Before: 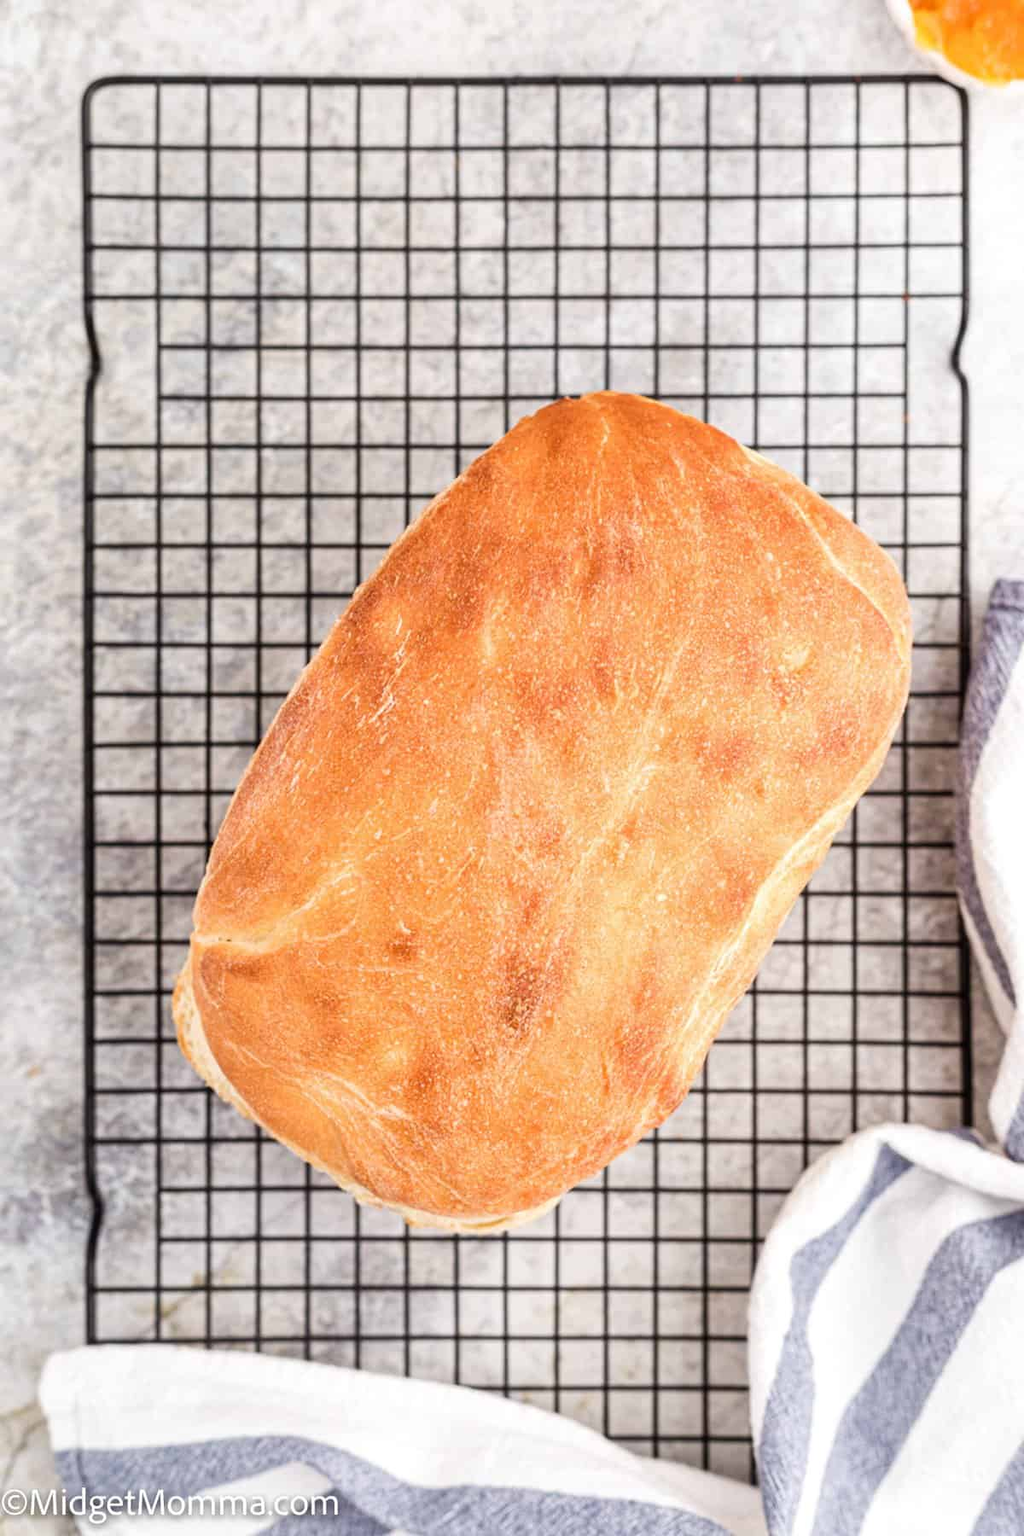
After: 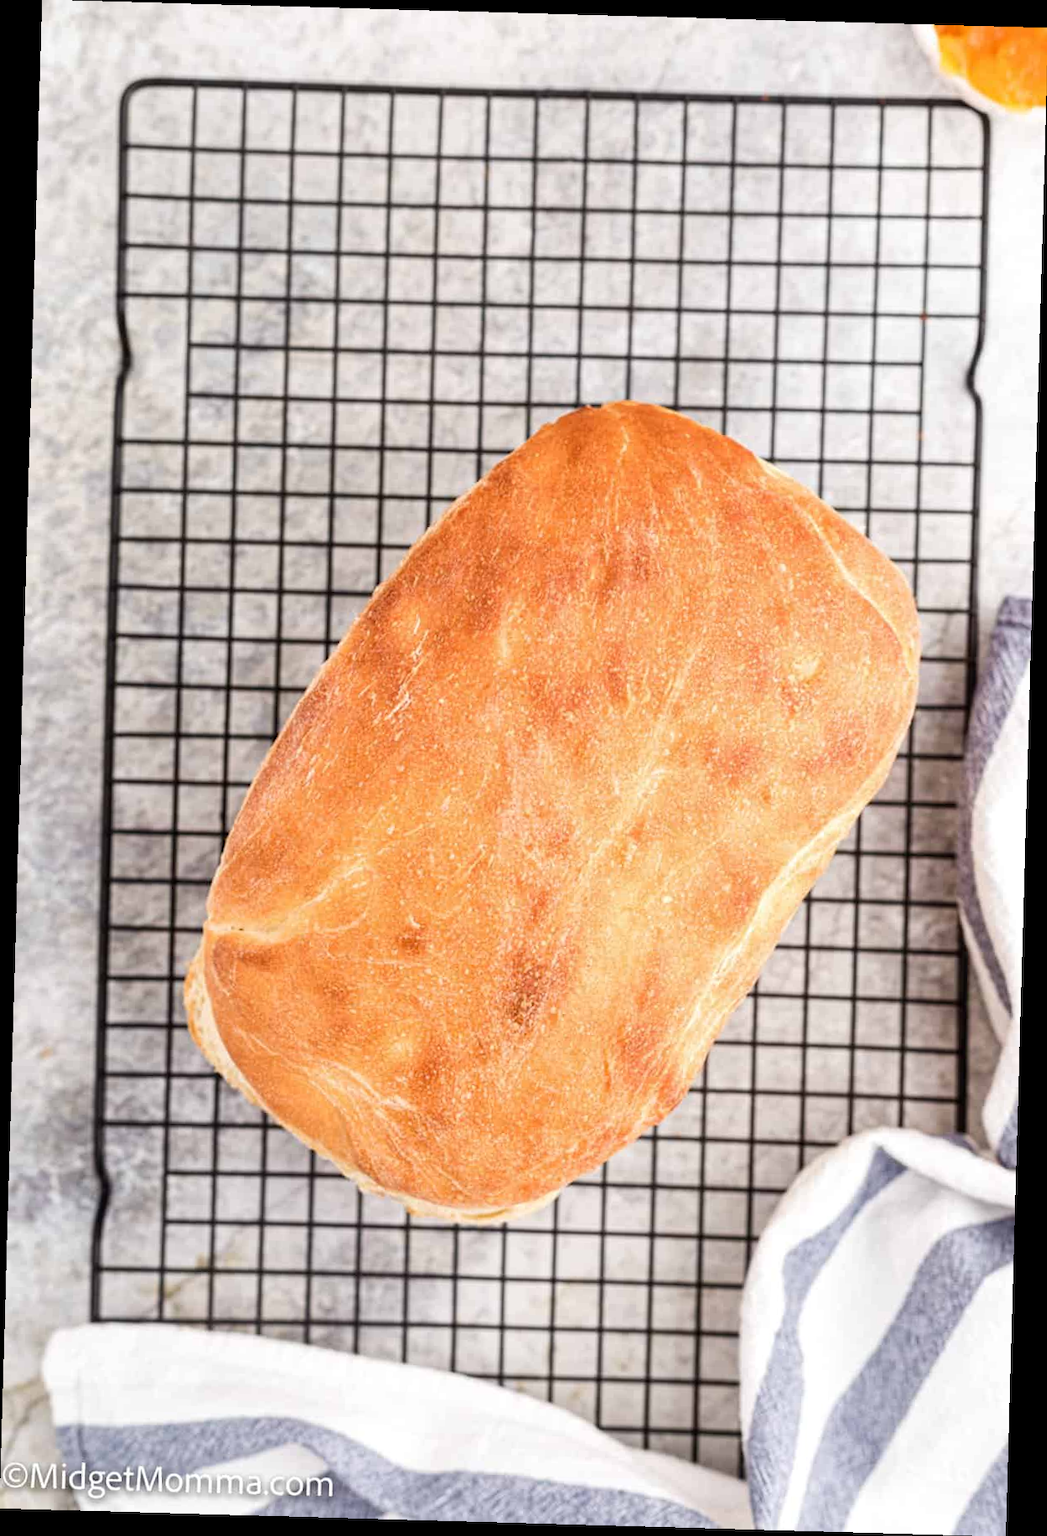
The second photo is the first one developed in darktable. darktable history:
crop and rotate: angle -1.62°
